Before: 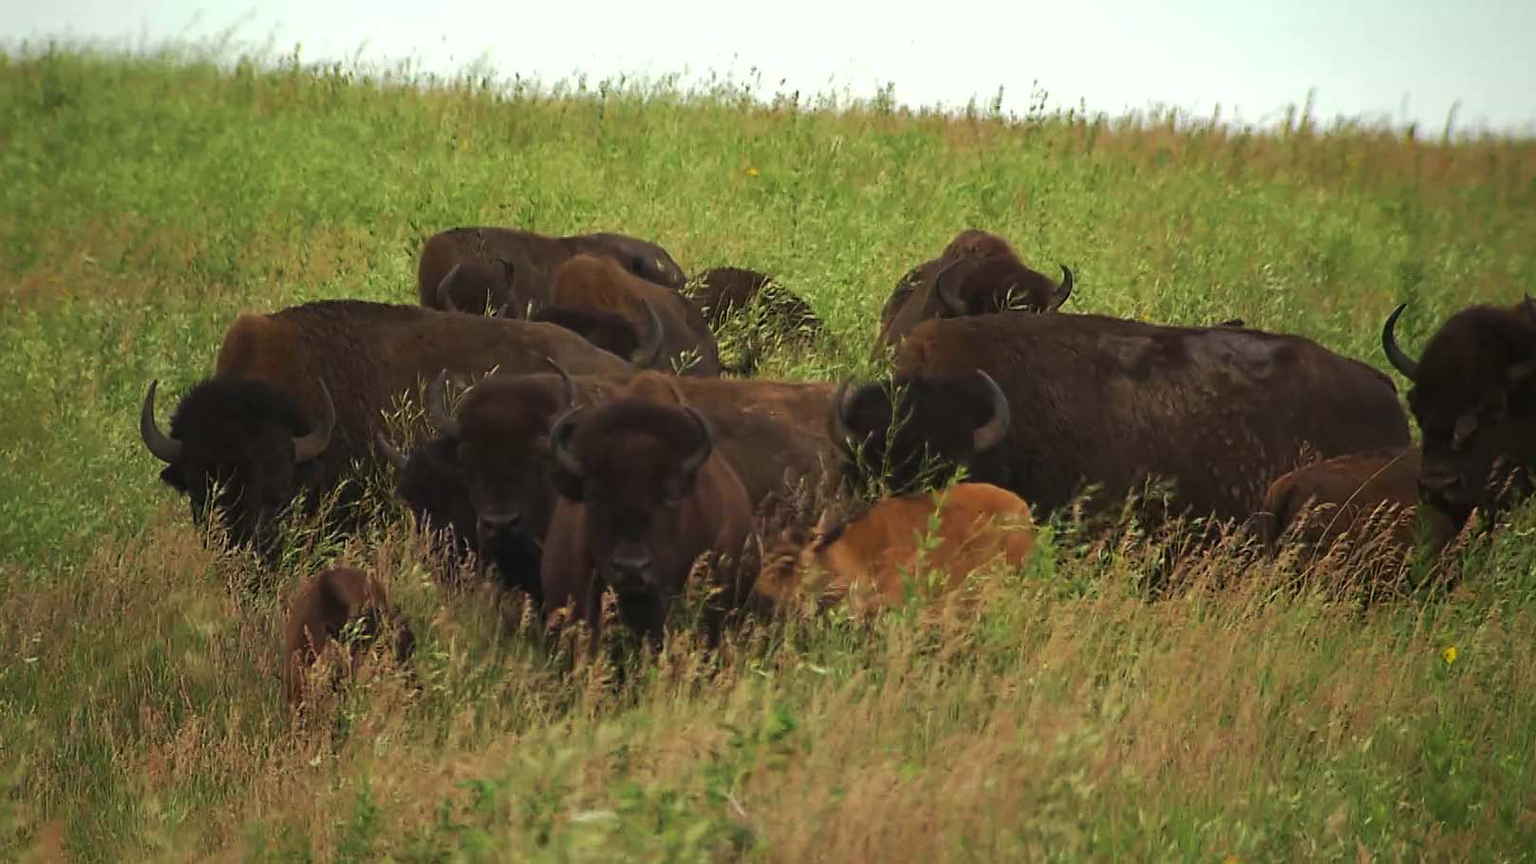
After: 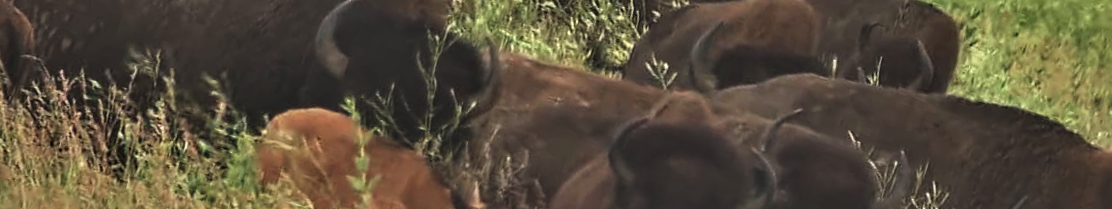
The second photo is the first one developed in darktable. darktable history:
exposure: black level correction -0.025, exposure -0.117 EV, compensate highlight preservation false
crop and rotate: angle 16.12°, top 30.835%, bottom 35.653%
local contrast: highlights 80%, shadows 57%, detail 175%, midtone range 0.602
